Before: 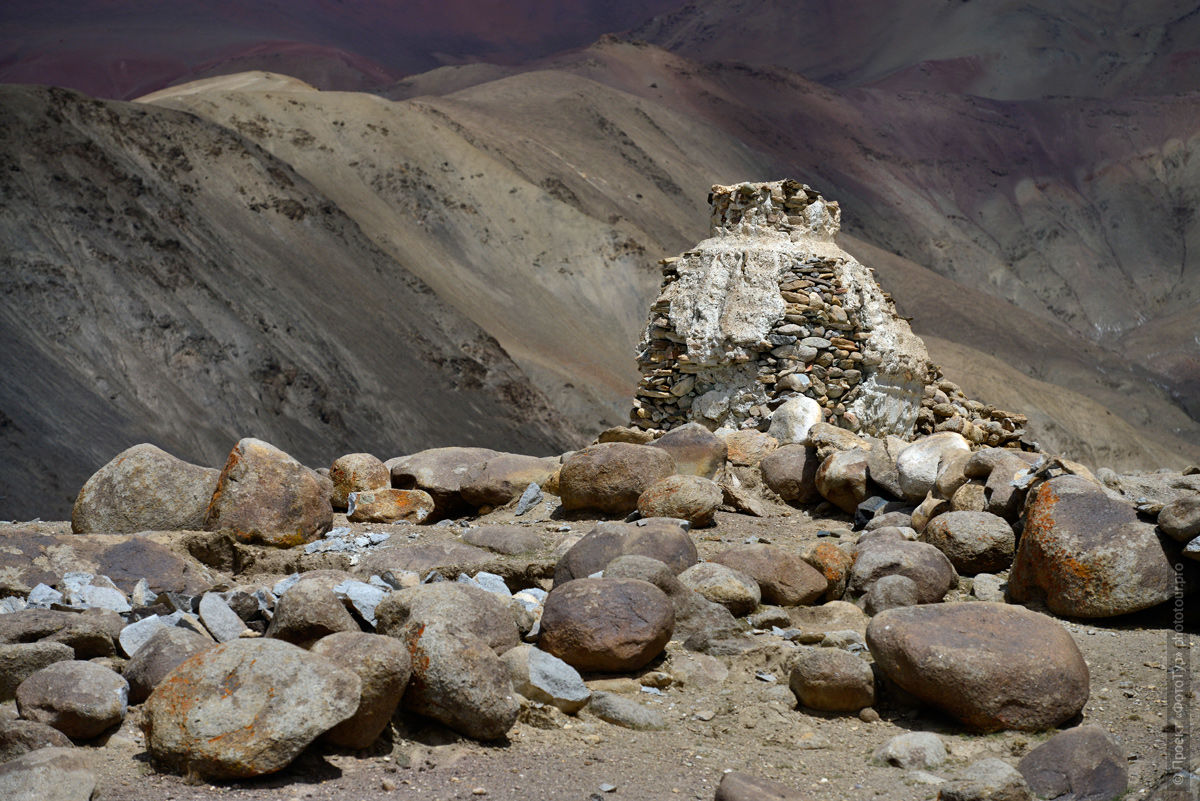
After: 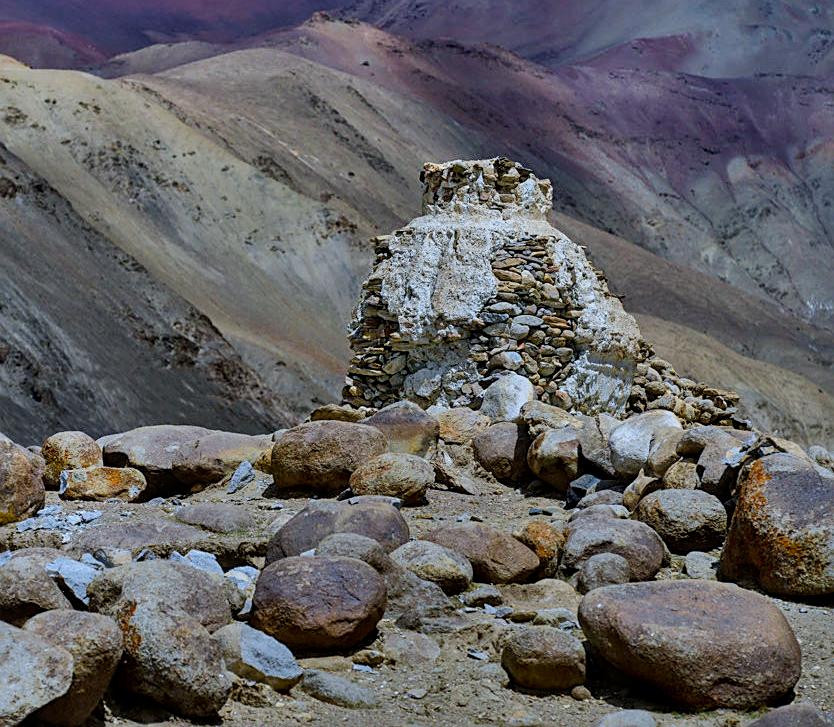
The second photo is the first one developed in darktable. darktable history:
color balance rgb: perceptual saturation grading › global saturation 20%, perceptual saturation grading › highlights -25%, perceptual saturation grading › shadows 25%
shadows and highlights: shadows 75, highlights -25, soften with gaussian
local contrast: on, module defaults
white balance: red 0.931, blue 1.11
velvia: on, module defaults
exposure: black level correction 0, exposure -0.721 EV, compensate highlight preservation false
crop and rotate: left 24.034%, top 2.838%, right 6.406%, bottom 6.299%
sharpen: on, module defaults
